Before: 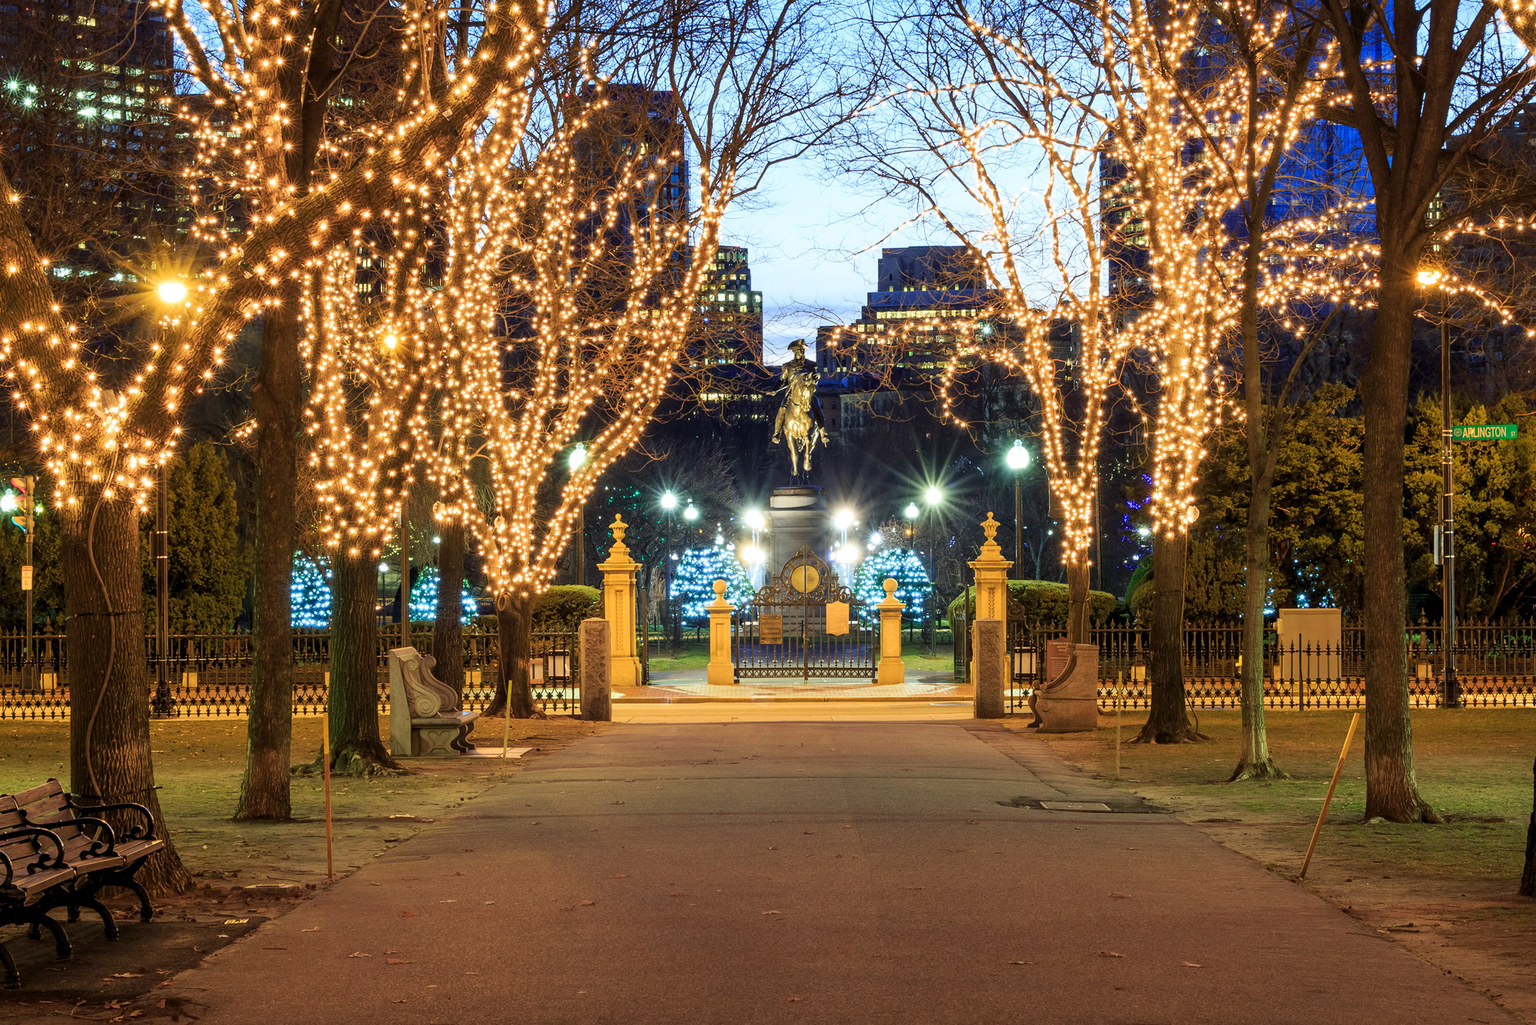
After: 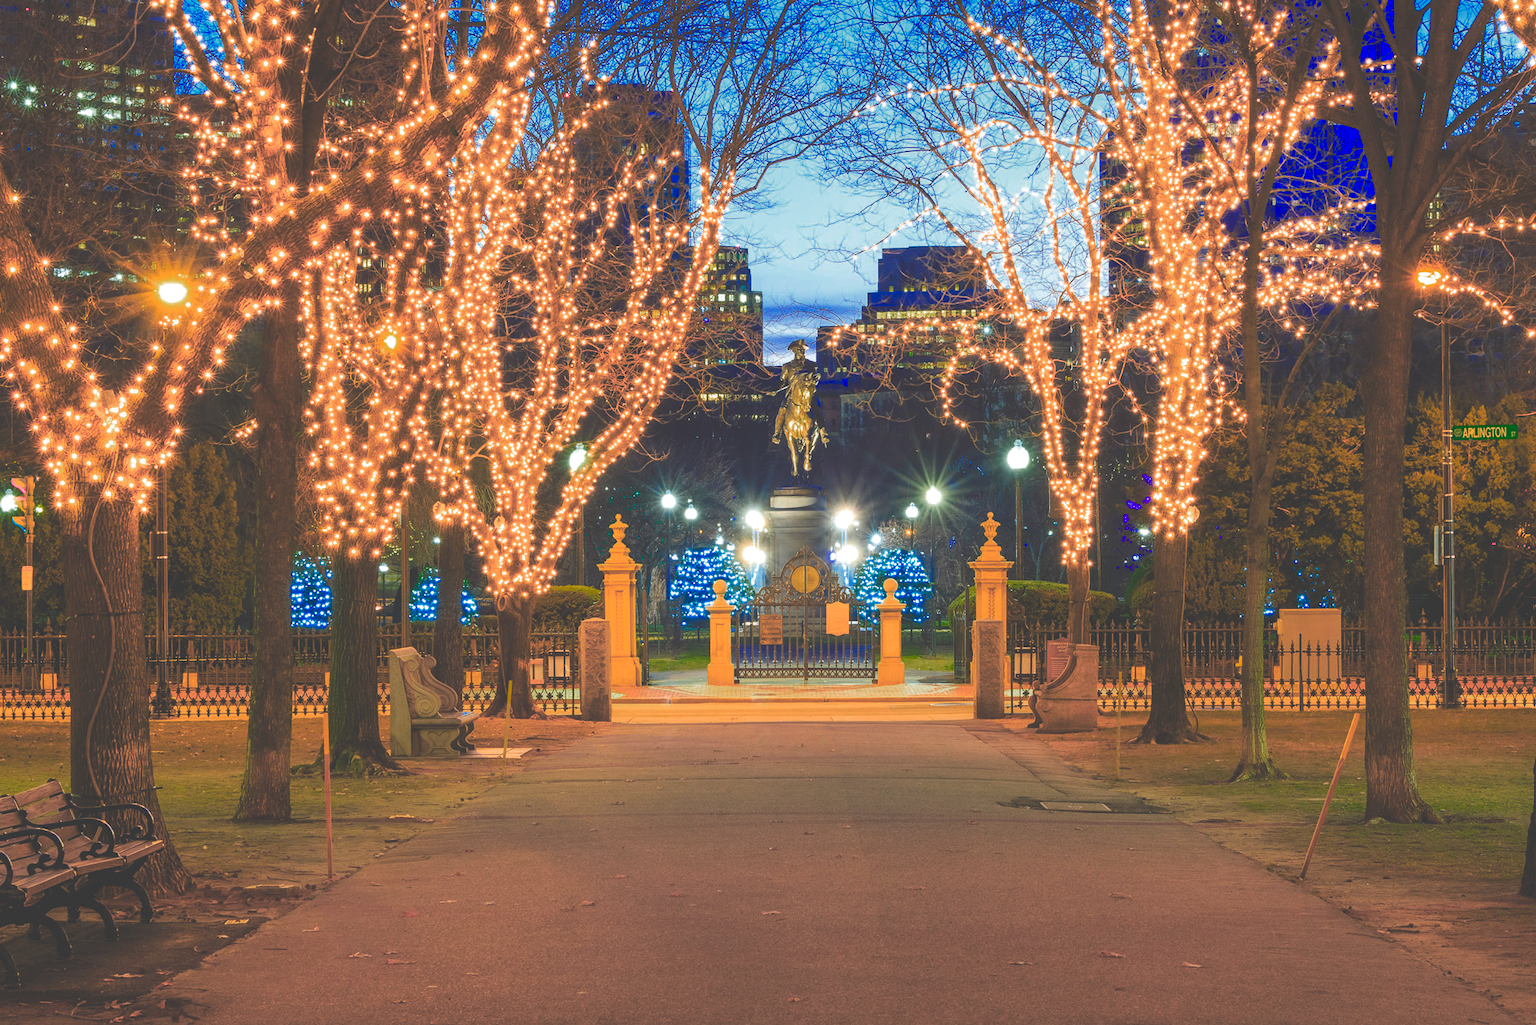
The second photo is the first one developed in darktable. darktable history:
color zones: curves: ch0 [(0, 0.553) (0.123, 0.58) (0.23, 0.419) (0.468, 0.155) (0.605, 0.132) (0.723, 0.063) (0.833, 0.172) (0.921, 0.468)]; ch1 [(0.025, 0.645) (0.229, 0.584) (0.326, 0.551) (0.537, 0.446) (0.599, 0.911) (0.708, 1) (0.805, 0.944)]; ch2 [(0.086, 0.468) (0.254, 0.464) (0.638, 0.564) (0.702, 0.592) (0.768, 0.564)]
tone equalizer: on, module defaults
exposure: black level correction -0.039, exposure 0.06 EV, compensate highlight preservation false
